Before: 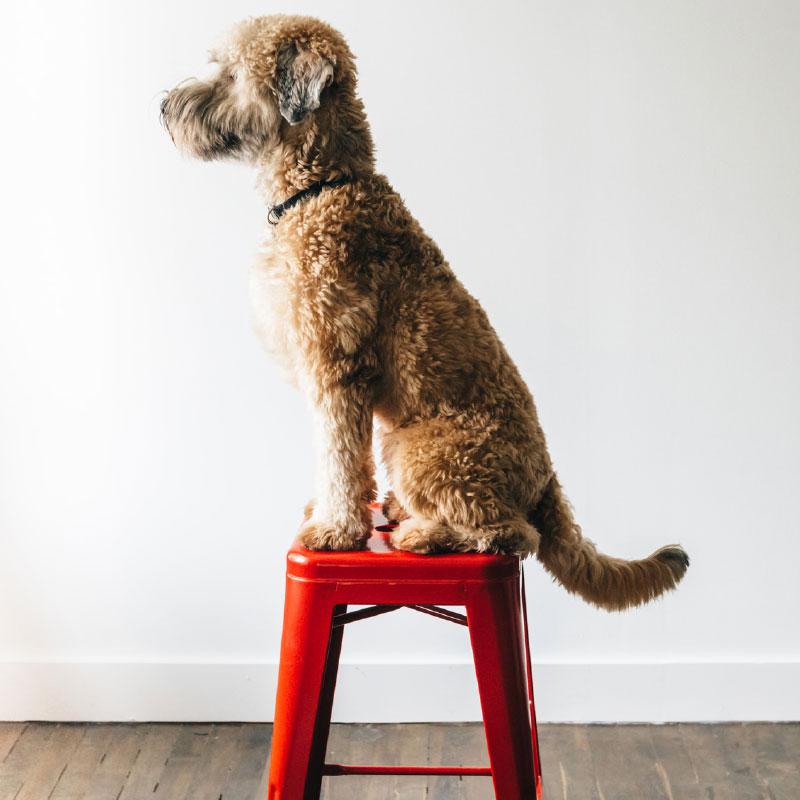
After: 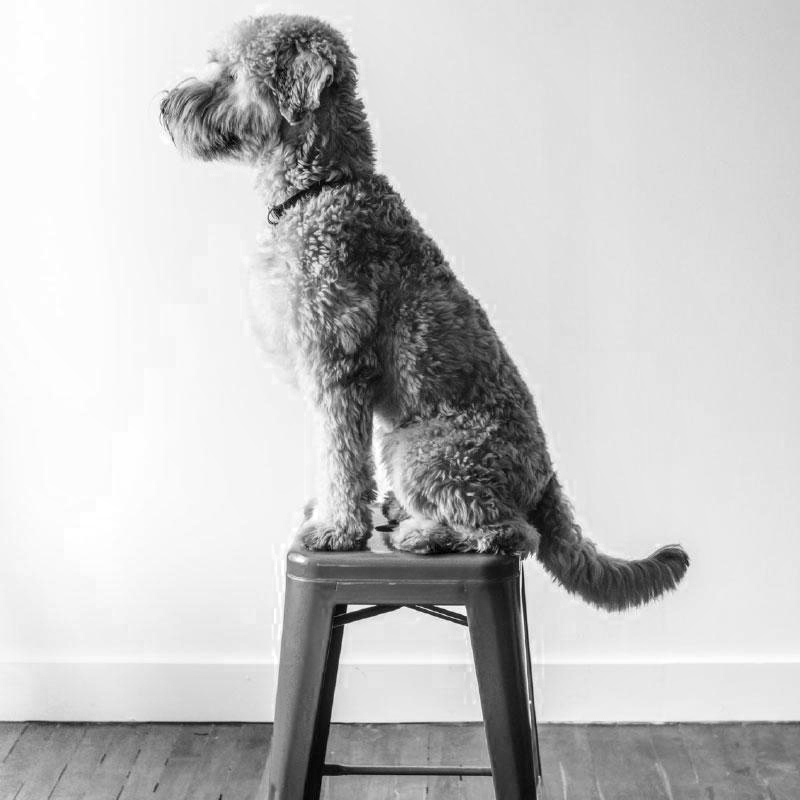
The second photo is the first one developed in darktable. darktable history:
local contrast: on, module defaults
color zones: curves: ch0 [(0, 0.613) (0.01, 0.613) (0.245, 0.448) (0.498, 0.529) (0.642, 0.665) (0.879, 0.777) (0.99, 0.613)]; ch1 [(0, 0) (0.143, 0) (0.286, 0) (0.429, 0) (0.571, 0) (0.714, 0) (0.857, 0)]
